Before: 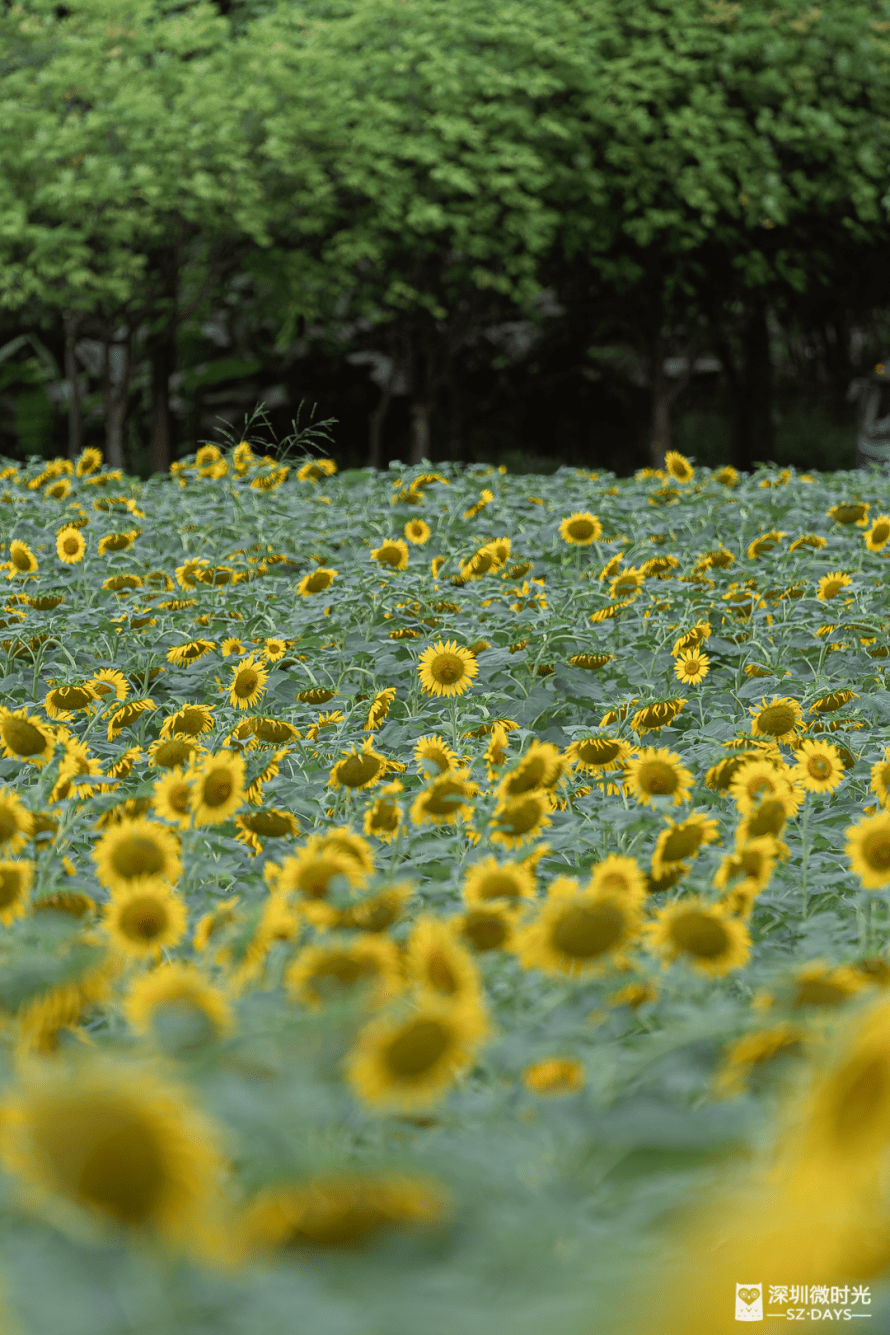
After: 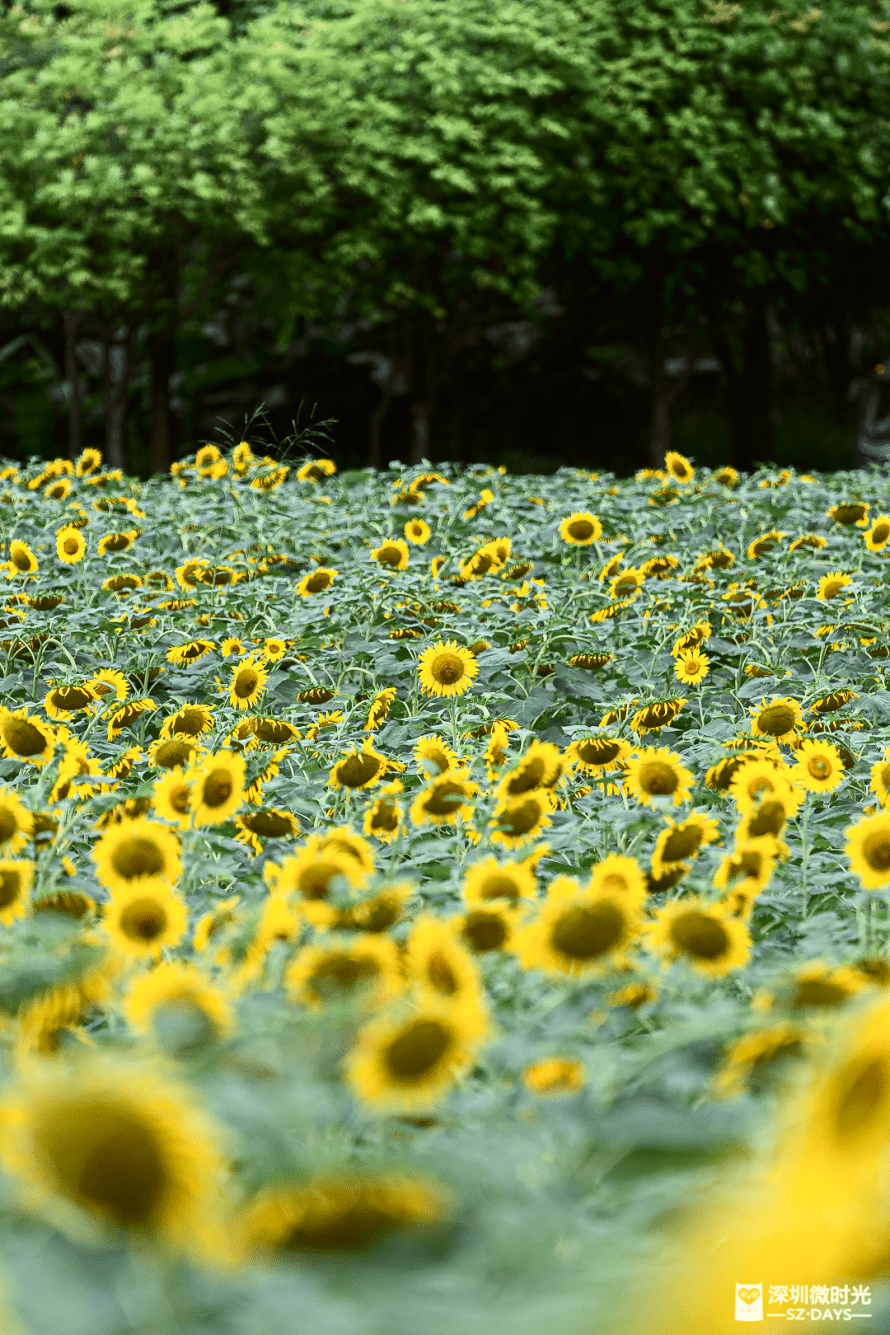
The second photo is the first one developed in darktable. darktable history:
contrast brightness saturation: contrast 0.41, brightness 0.098, saturation 0.208
